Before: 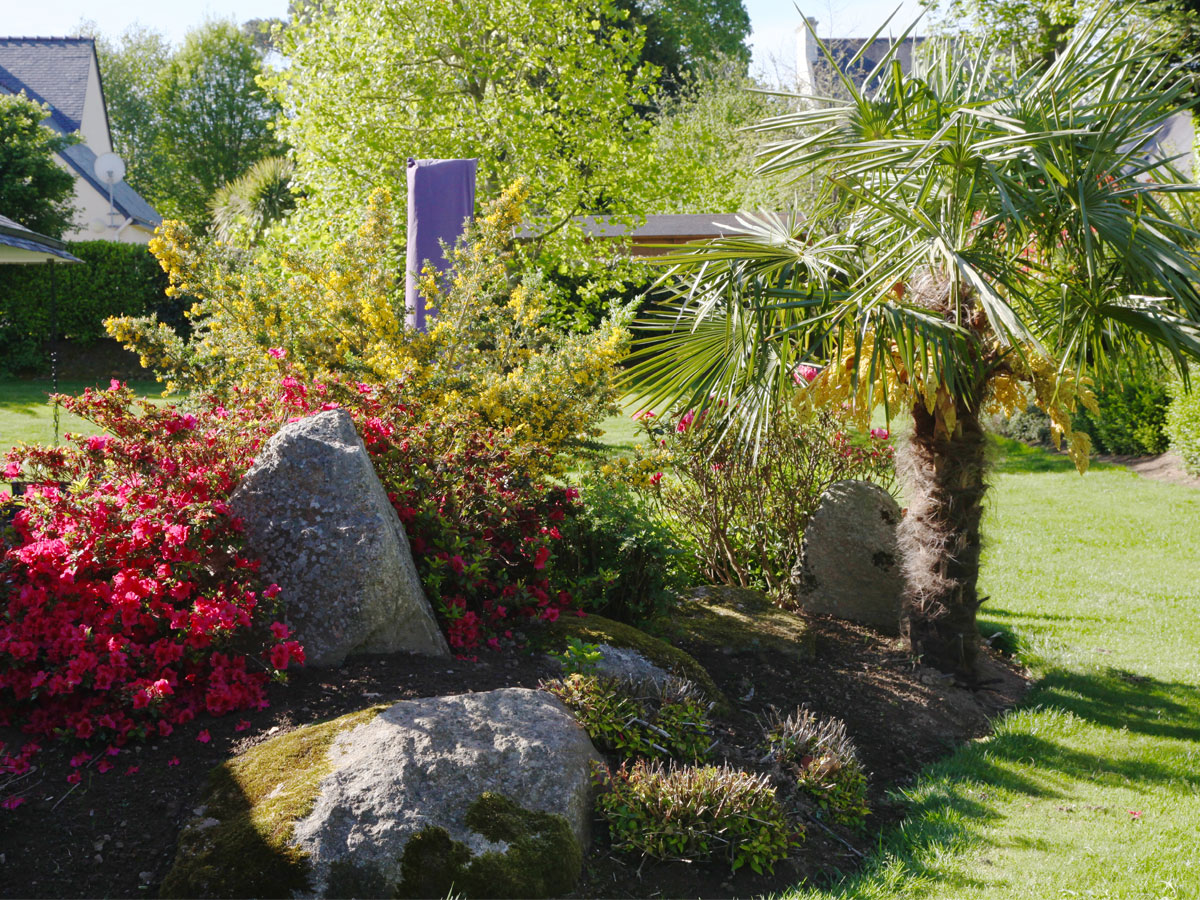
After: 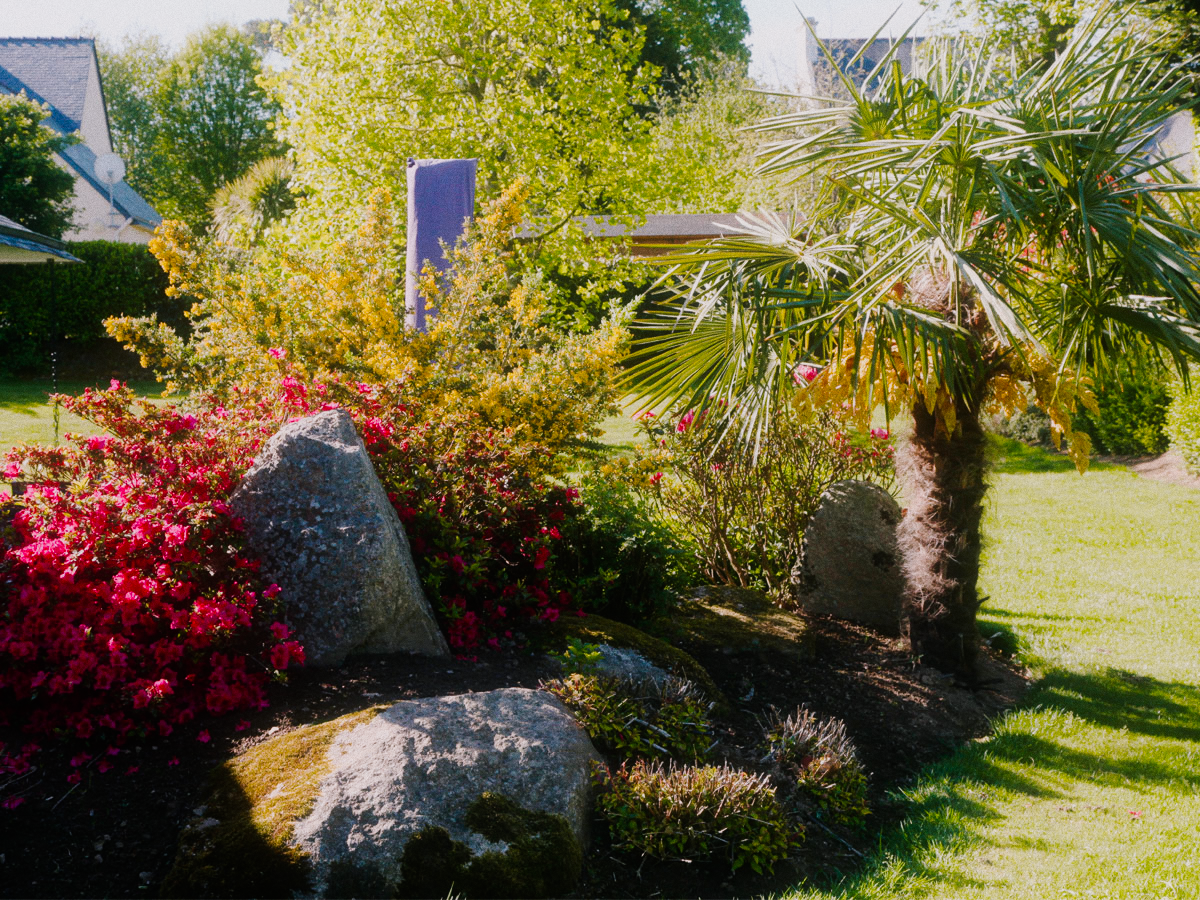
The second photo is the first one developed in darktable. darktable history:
rgb primaries: red hue -0.035, red purity 1.02, green hue 0.052, green purity 0.95, blue hue -0.122, blue purity 0.95
color balance rgb: shadows lift › chroma 2%, shadows lift › hue 217.2°, power › chroma 0.25%, power › hue 60°, highlights gain › chroma 1.5%, highlights gain › hue 309.6°, global offset › luminance -0.25%, perceptual saturation grading › global saturation 15%, global vibrance 15%
sigmoid: contrast 1.7
grain "film": coarseness 0.09 ISO
contrast equalizer: octaves 7, y [[0.6 ×6], [0.55 ×6], [0 ×6], [0 ×6], [0 ×6]], mix -0.3
diffuse or sharpen "bloom 20%": radius span 32, 1st order speed 50%, 2nd order speed 50%, 3rd order speed 50%, 4th order speed 50% | blend: blend mode normal, opacity 20%; mask: uniform (no mask)
